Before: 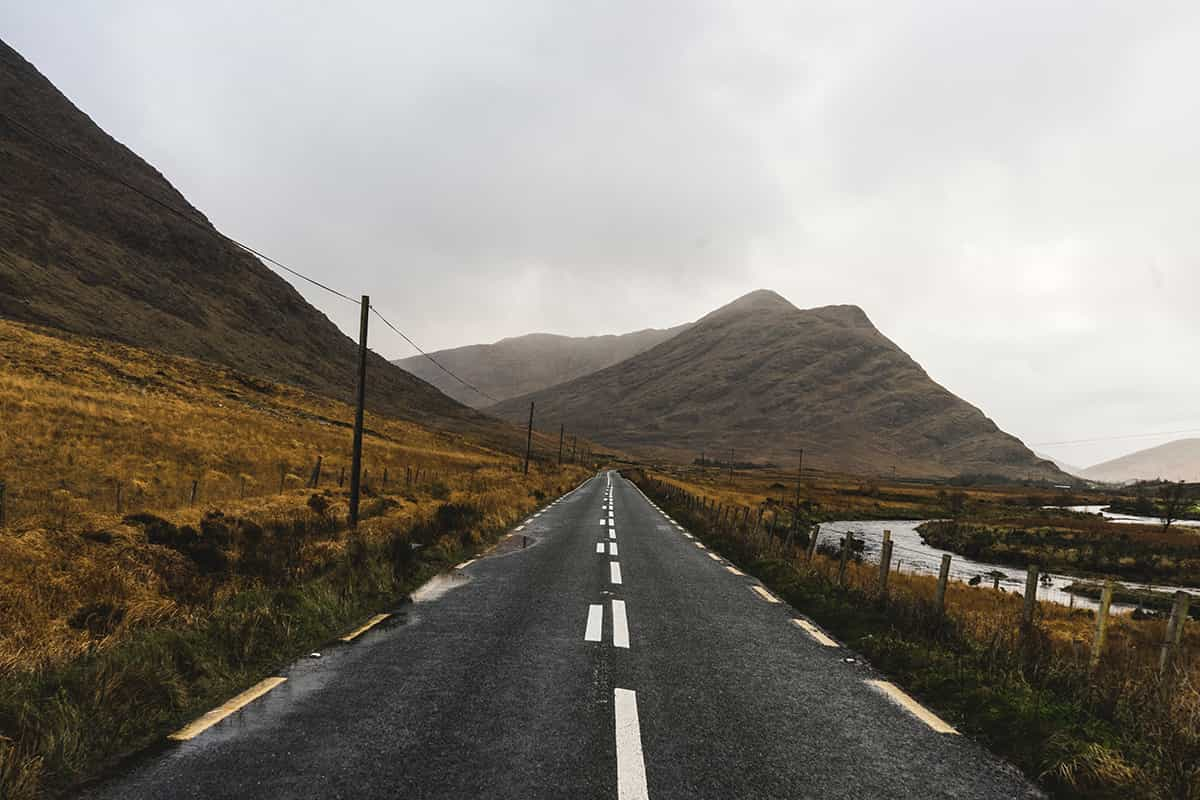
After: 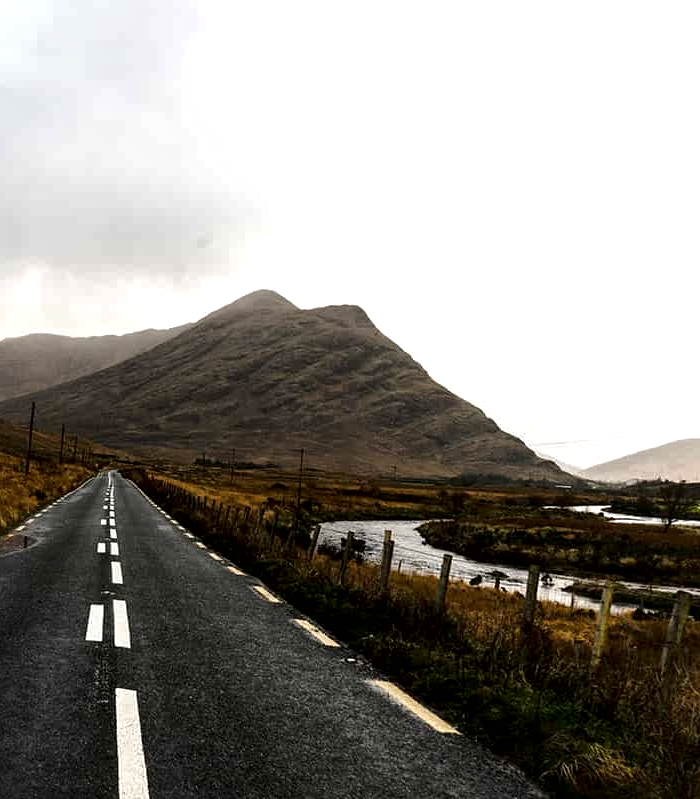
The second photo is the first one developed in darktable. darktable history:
contrast brightness saturation: brightness -0.199, saturation 0.084
local contrast: mode bilateral grid, contrast 21, coarseness 51, detail 159%, midtone range 0.2
tone equalizer: -8 EV -0.453 EV, -7 EV -0.368 EV, -6 EV -0.32 EV, -5 EV -0.238 EV, -3 EV 0.205 EV, -2 EV 0.345 EV, -1 EV 0.408 EV, +0 EV 0.402 EV
crop: left 41.662%
